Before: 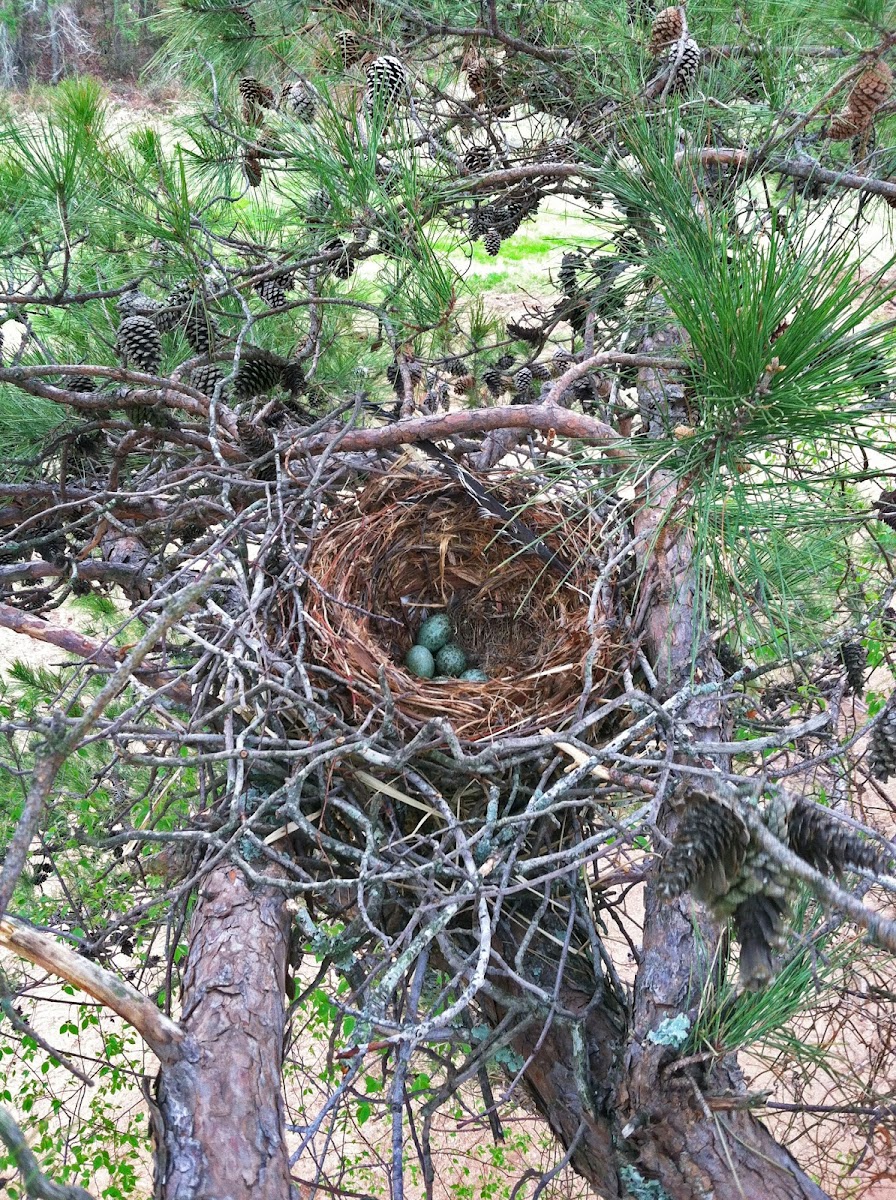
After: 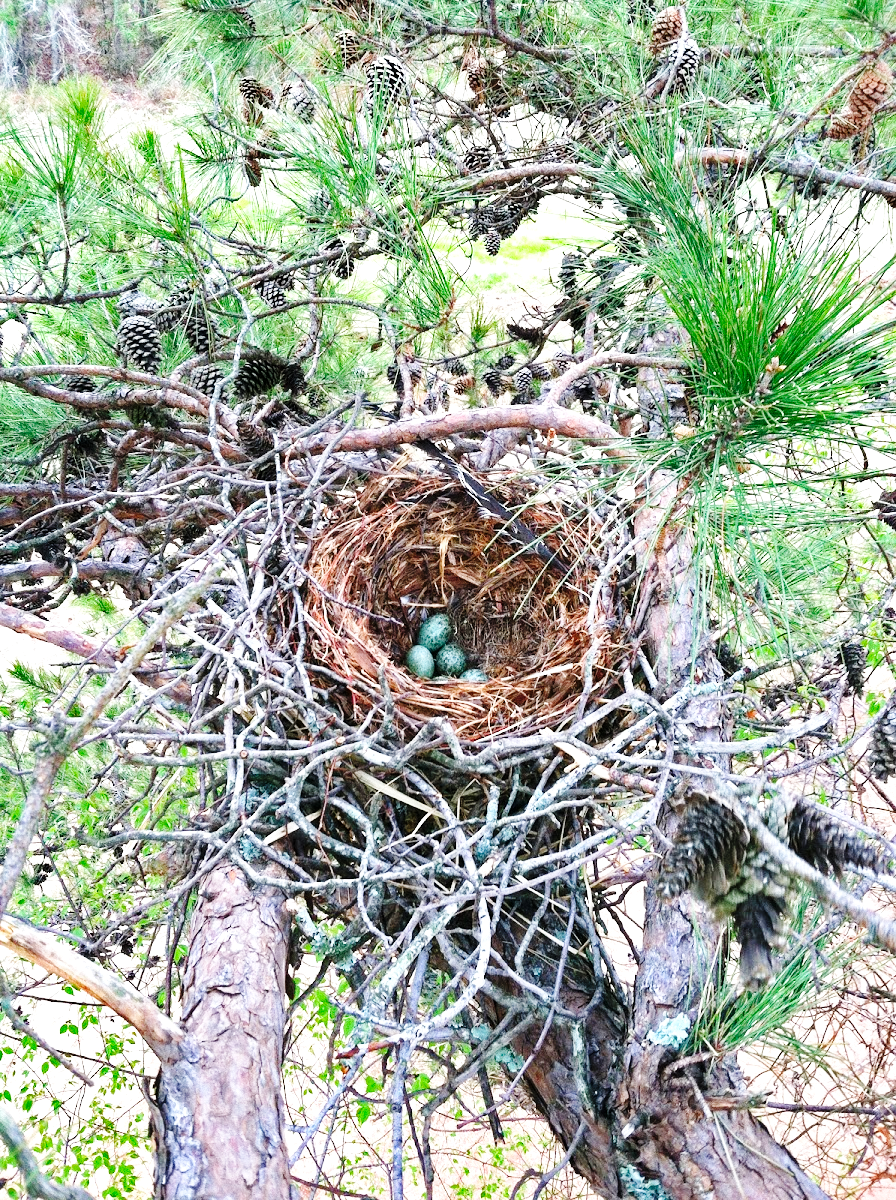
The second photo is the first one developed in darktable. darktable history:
base curve: curves: ch0 [(0, 0) (0.036, 0.025) (0.121, 0.166) (0.206, 0.329) (0.605, 0.79) (1, 1)], preserve colors none
exposure: exposure 0.6 EV, compensate highlight preservation false
tone equalizer: on, module defaults
